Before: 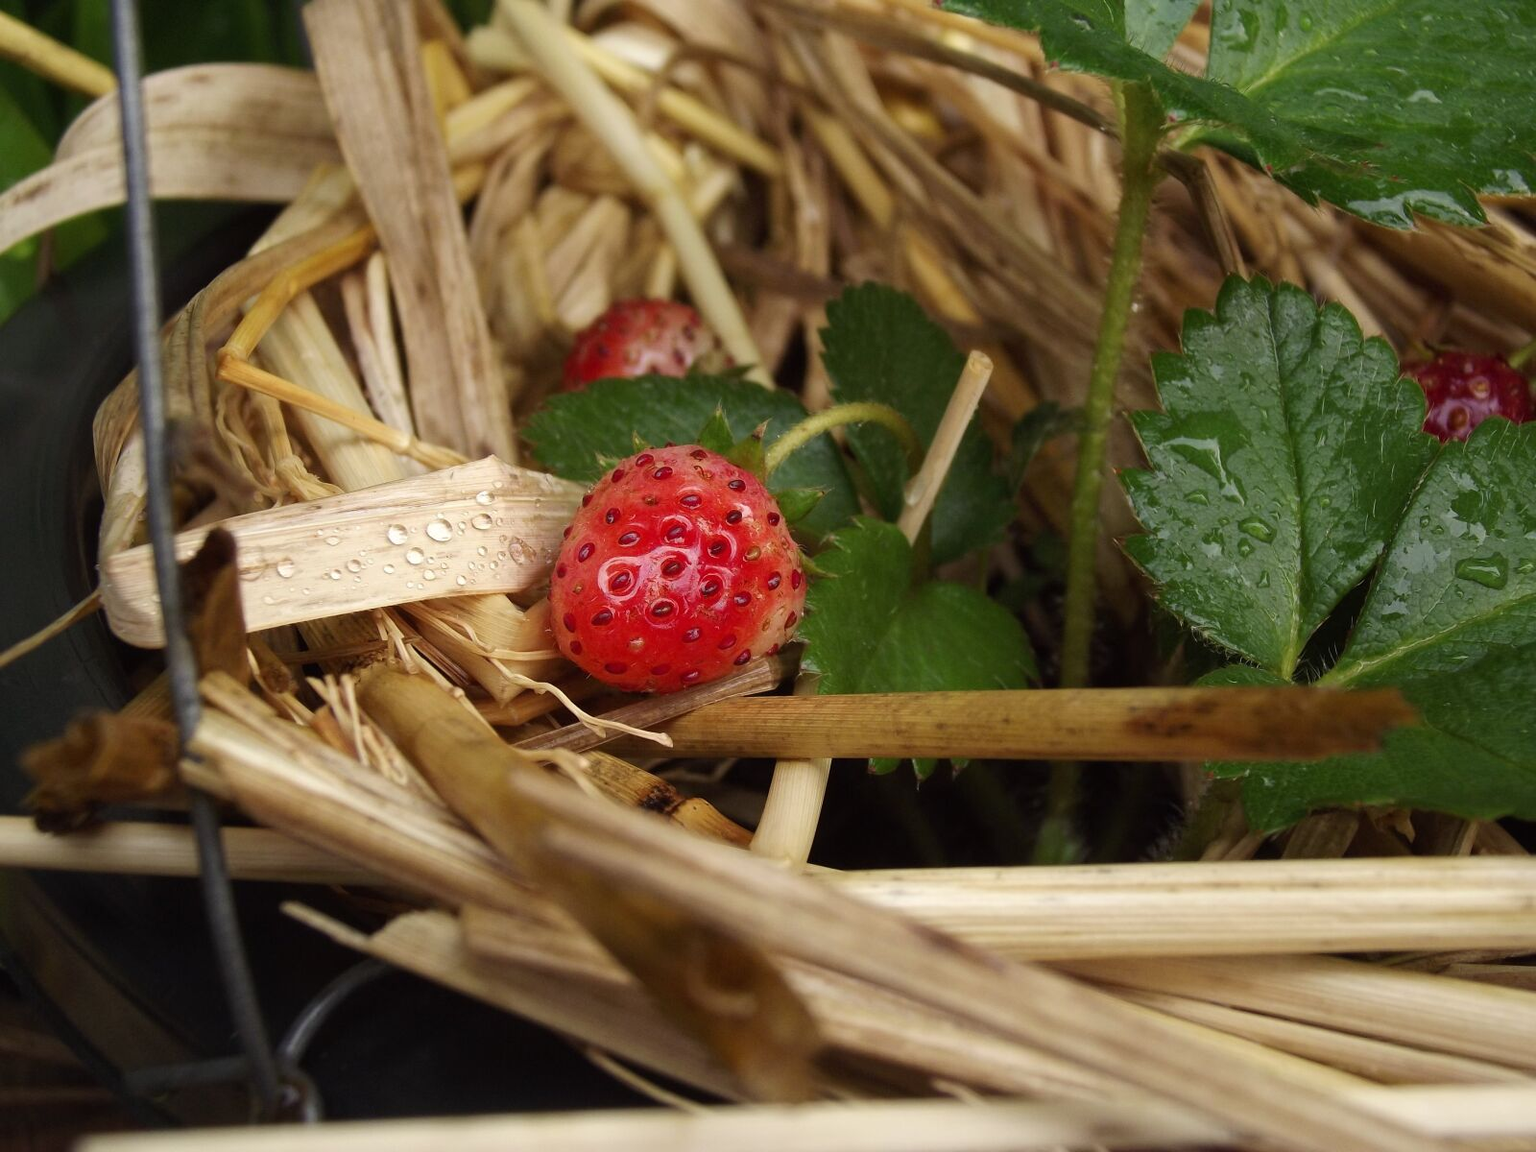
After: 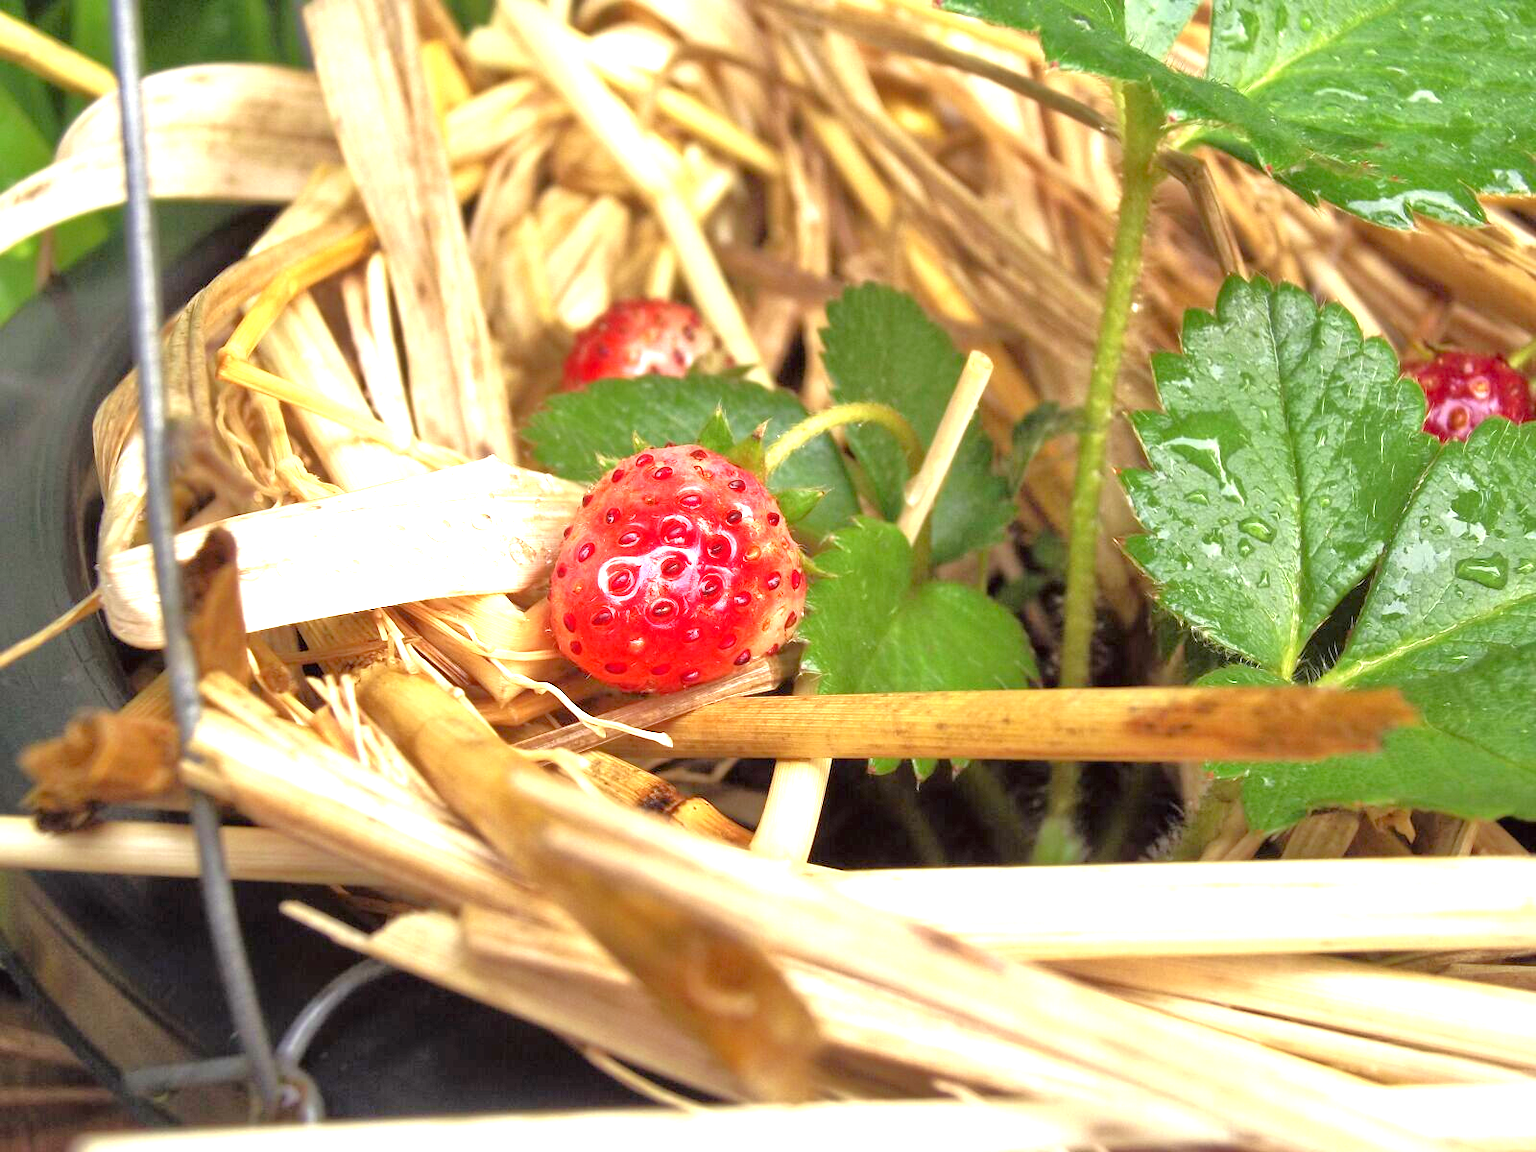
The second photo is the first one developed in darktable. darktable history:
exposure: black level correction 0.001, exposure 1.822 EV, compensate exposure bias true, compensate highlight preservation false
tone equalizer: -7 EV 0.15 EV, -6 EV 0.6 EV, -5 EV 1.15 EV, -4 EV 1.33 EV, -3 EV 1.15 EV, -2 EV 0.6 EV, -1 EV 0.15 EV, mask exposure compensation -0.5 EV
